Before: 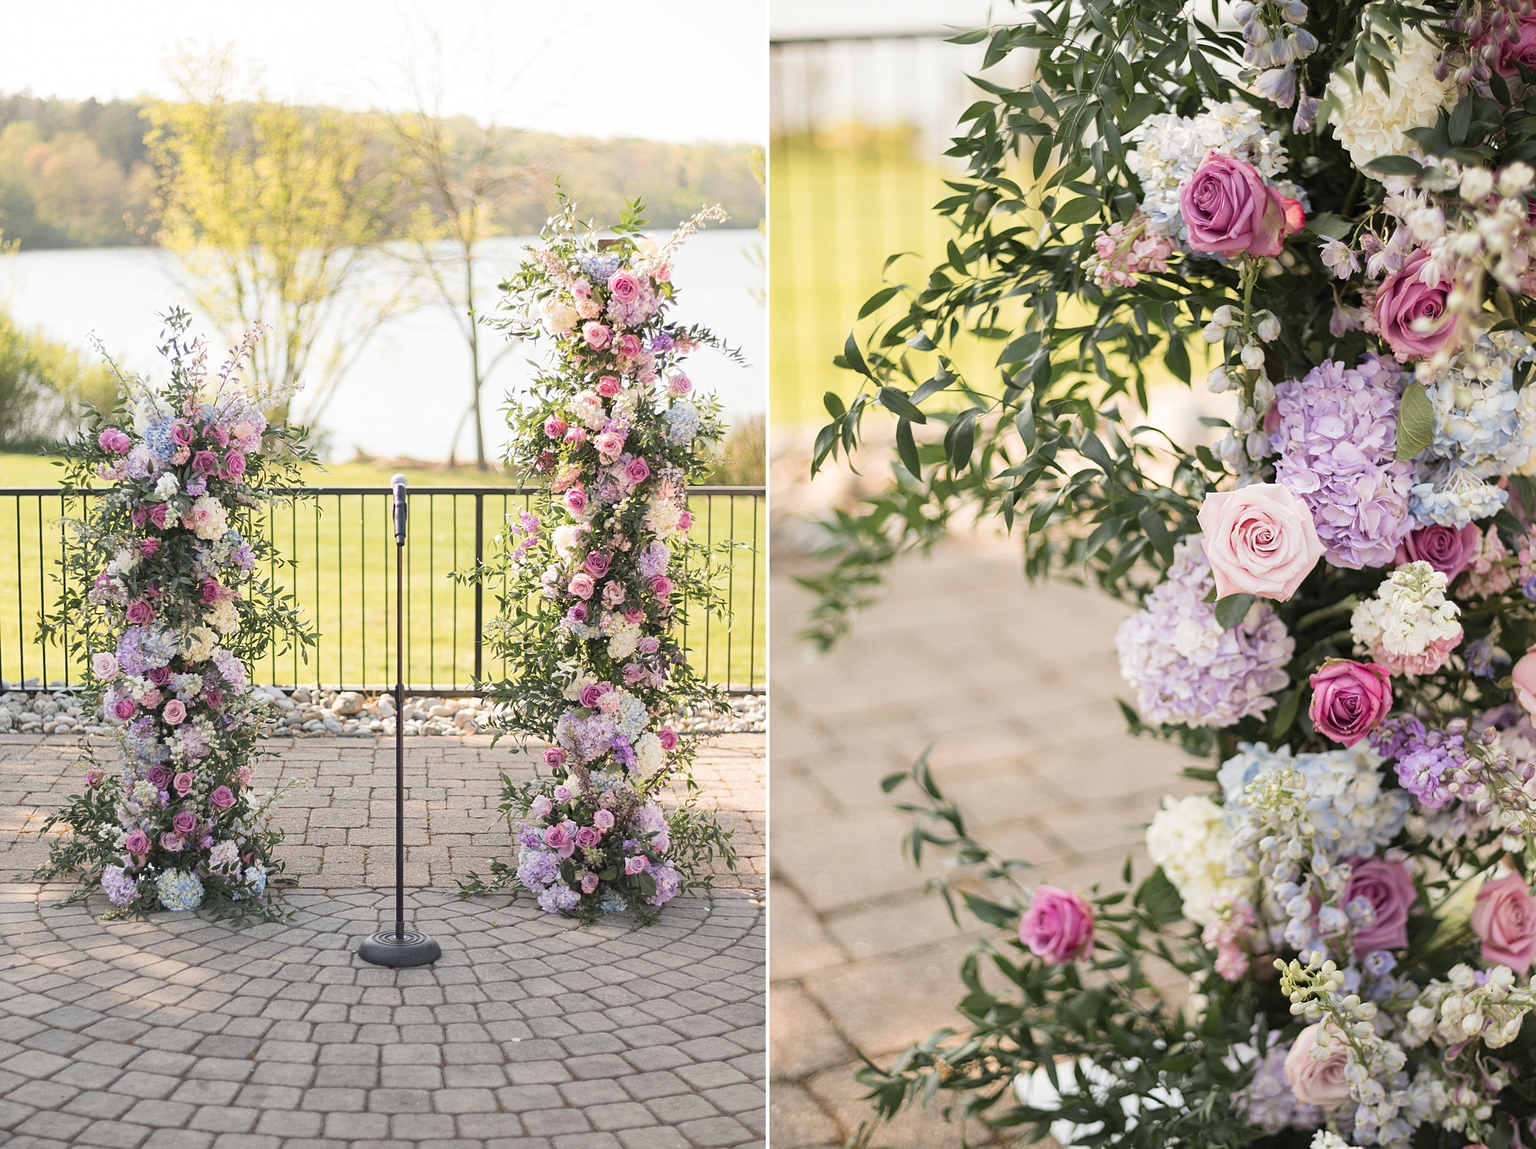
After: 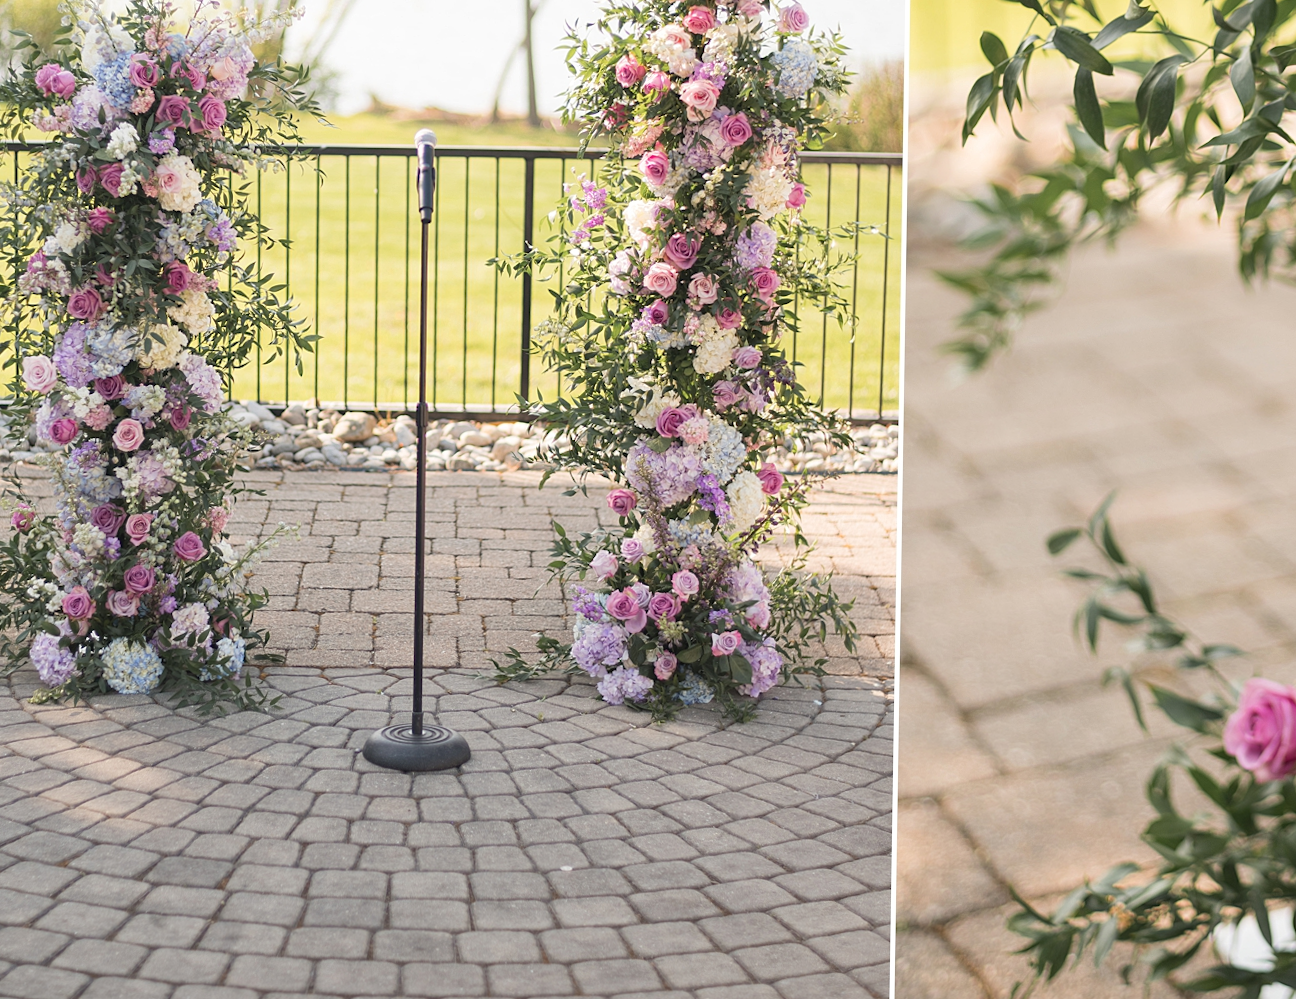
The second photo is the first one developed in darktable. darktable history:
crop and rotate: angle -0.905°, left 3.873%, top 31.76%, right 29.966%
